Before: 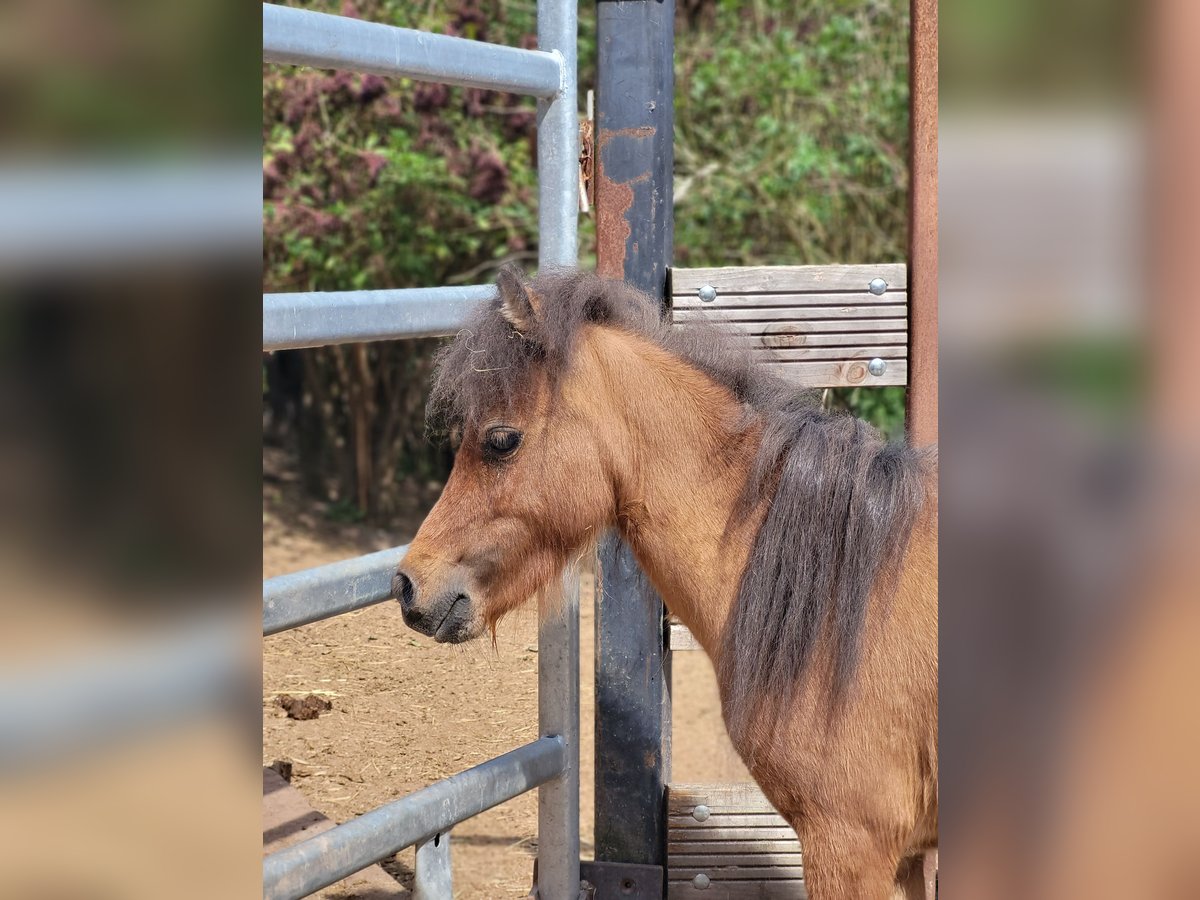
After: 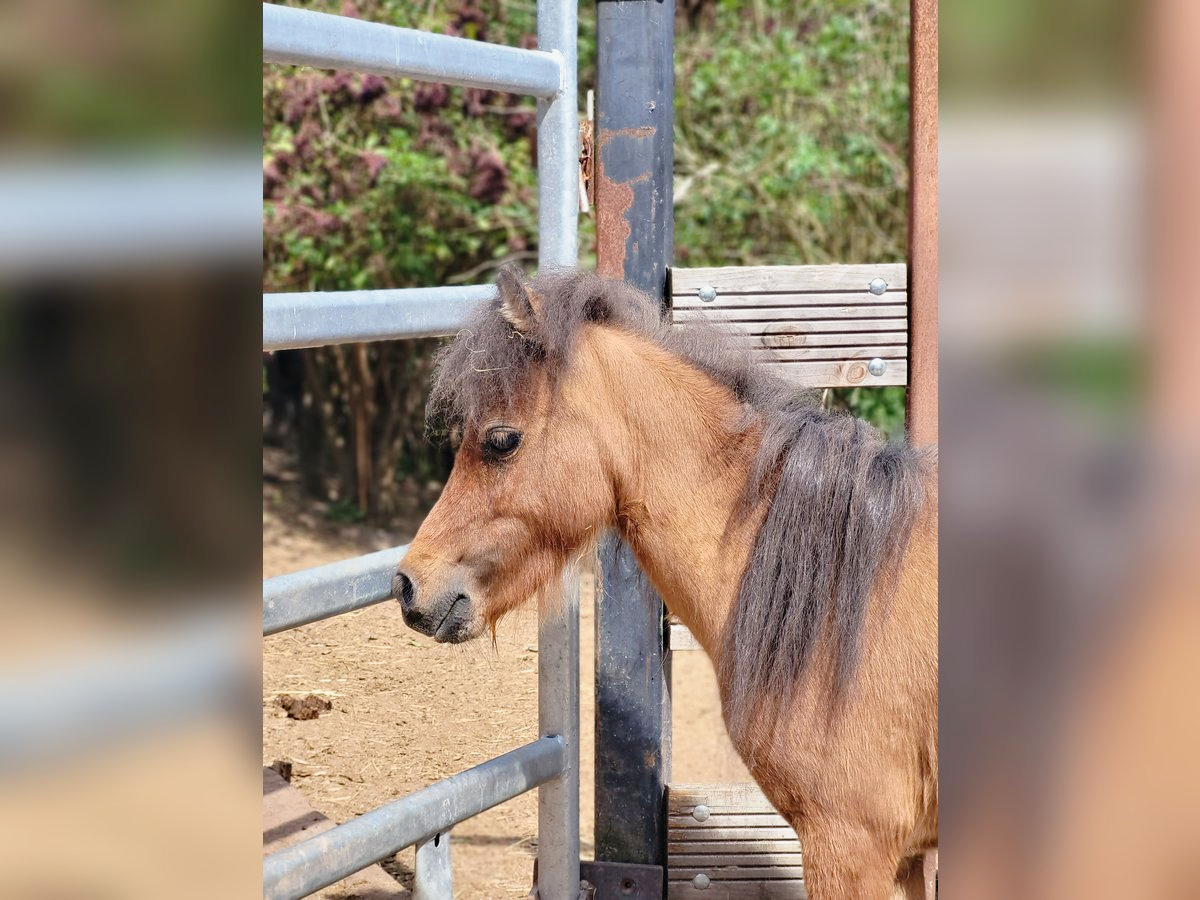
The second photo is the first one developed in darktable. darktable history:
tone curve: curves: ch0 [(0, 0) (0.091, 0.077) (0.389, 0.458) (0.745, 0.82) (0.844, 0.908) (0.909, 0.942) (1, 0.973)]; ch1 [(0, 0) (0.437, 0.404) (0.5, 0.5) (0.529, 0.55) (0.58, 0.6) (0.616, 0.649) (1, 1)]; ch2 [(0, 0) (0.442, 0.415) (0.5, 0.5) (0.535, 0.557) (0.585, 0.62) (1, 1)], preserve colors none
